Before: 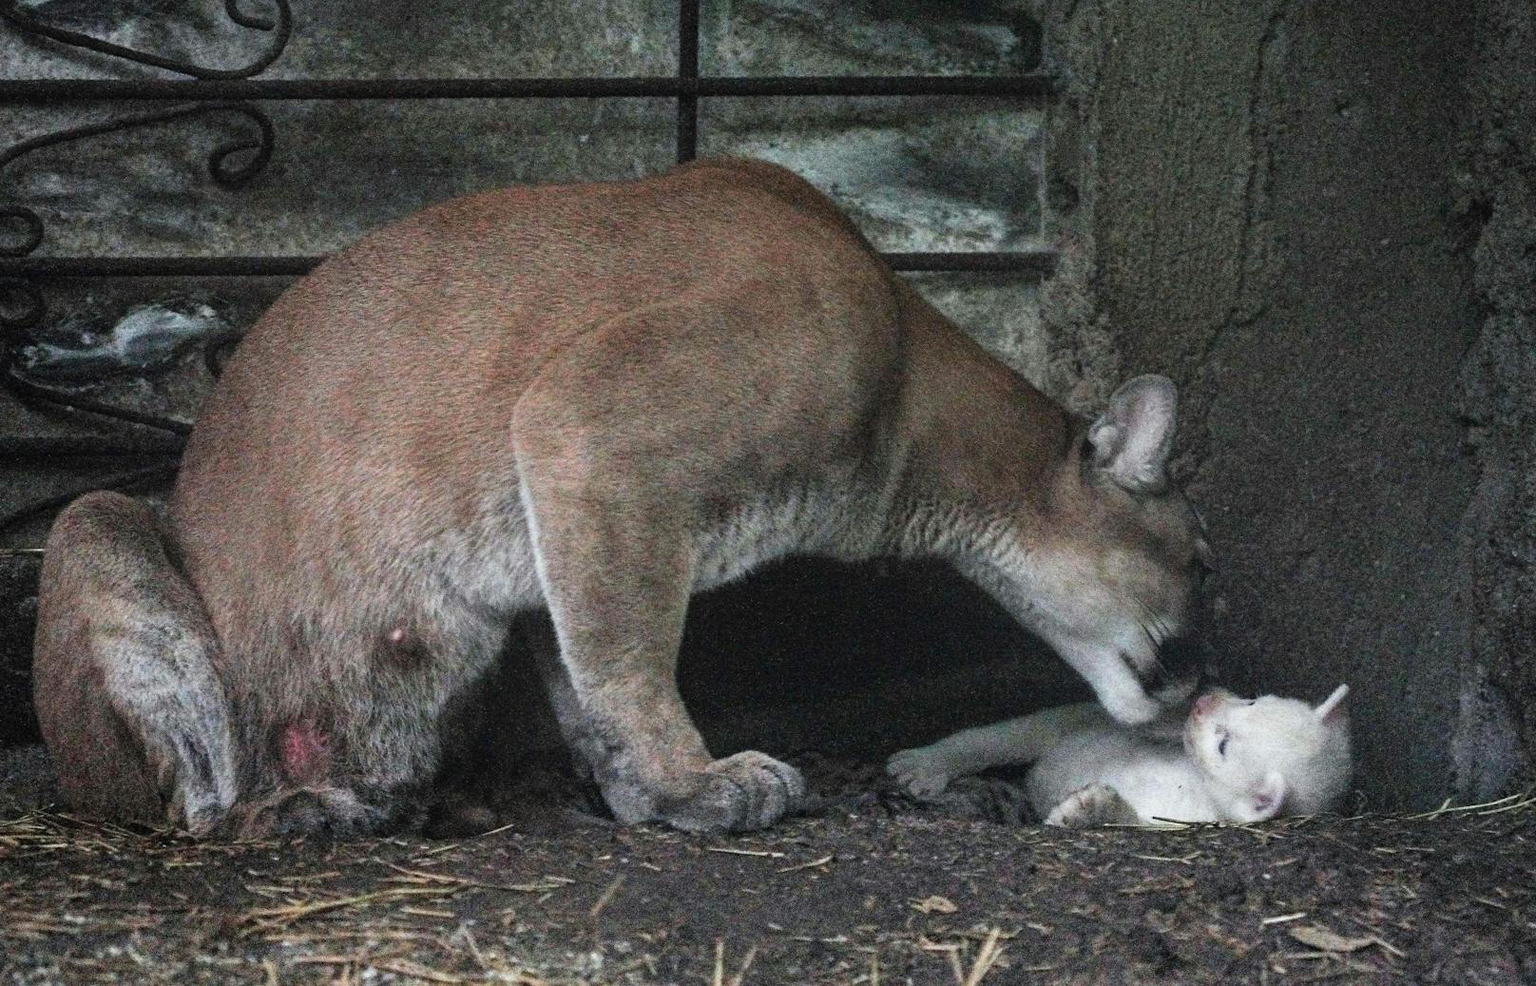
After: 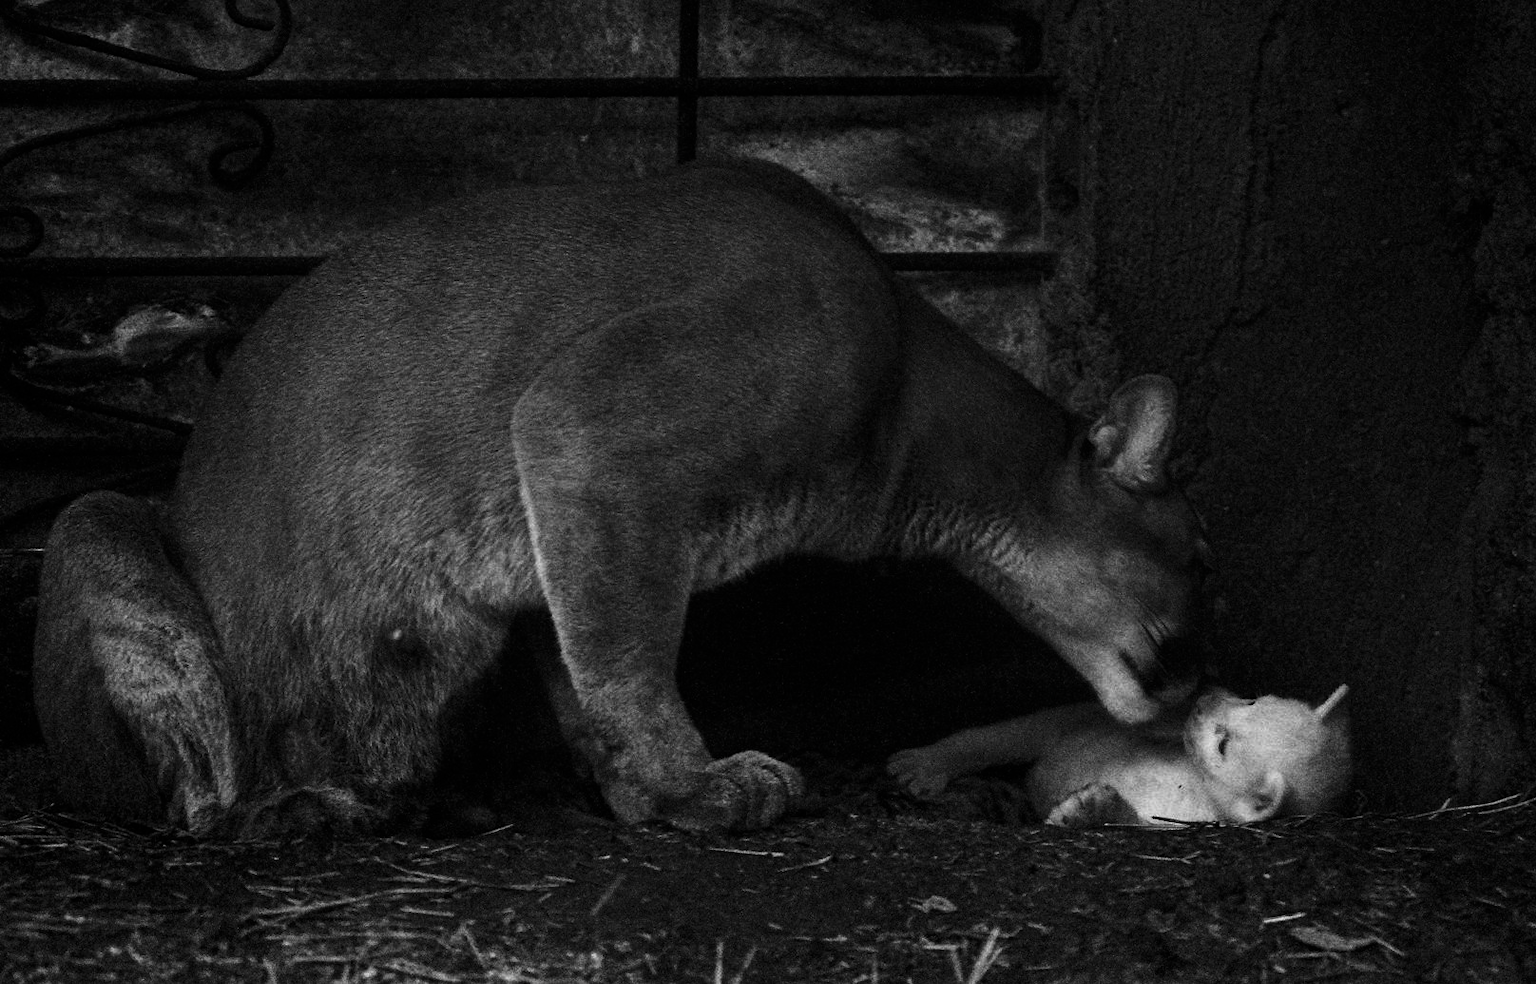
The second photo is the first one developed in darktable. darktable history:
crop: bottom 0.077%
contrast brightness saturation: contrast -0.027, brightness -0.588, saturation -0.982
